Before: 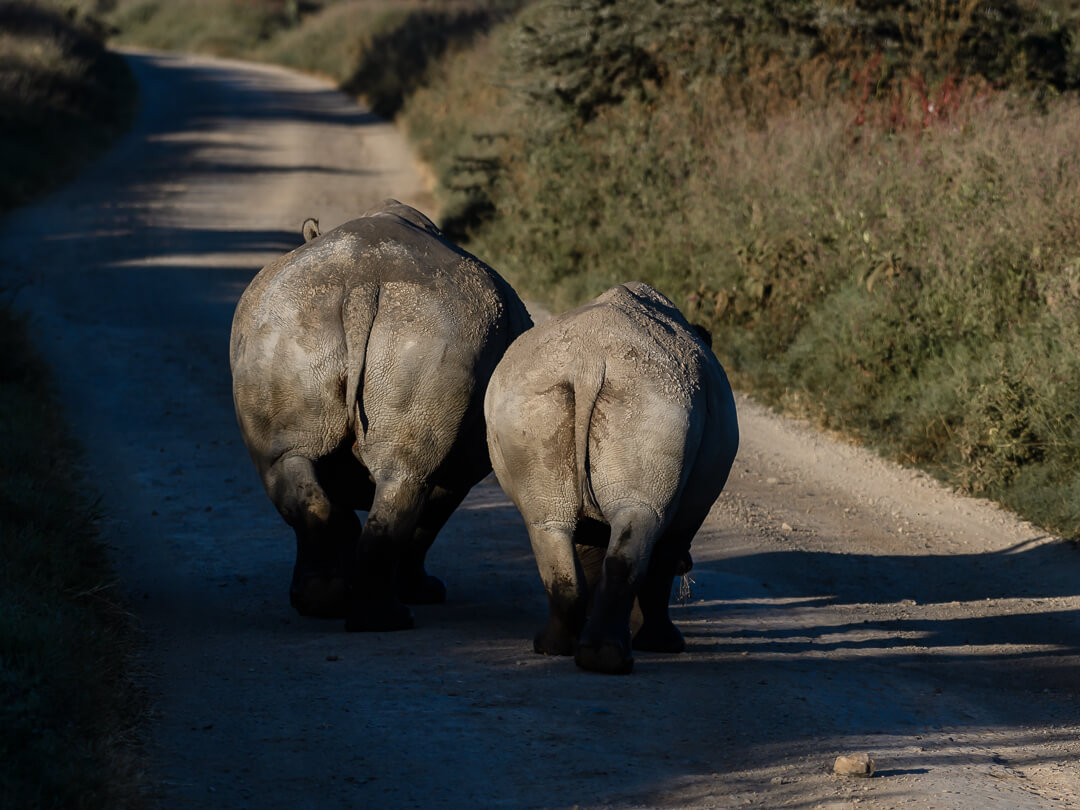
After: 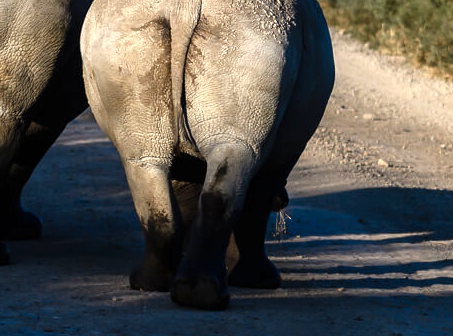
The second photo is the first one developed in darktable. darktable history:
crop: left 37.48%, top 44.988%, right 20.562%, bottom 13.468%
levels: levels [0, 0.374, 0.749]
